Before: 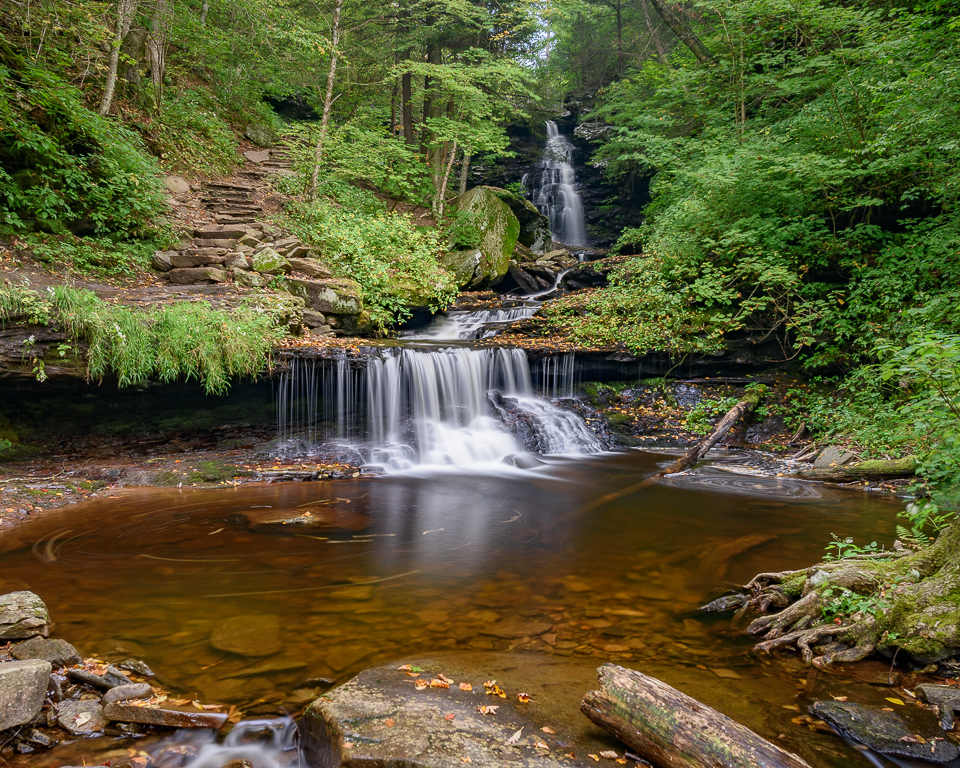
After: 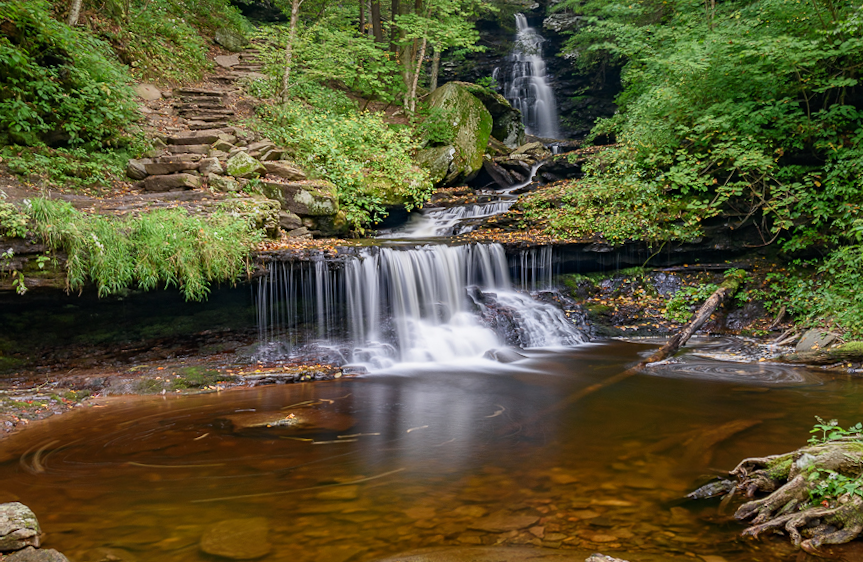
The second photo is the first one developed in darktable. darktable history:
rotate and perspective: rotation -2.12°, lens shift (vertical) 0.009, lens shift (horizontal) -0.008, automatic cropping original format, crop left 0.036, crop right 0.964, crop top 0.05, crop bottom 0.959
crop and rotate: angle 0.03°, top 11.643%, right 5.651%, bottom 11.189%
